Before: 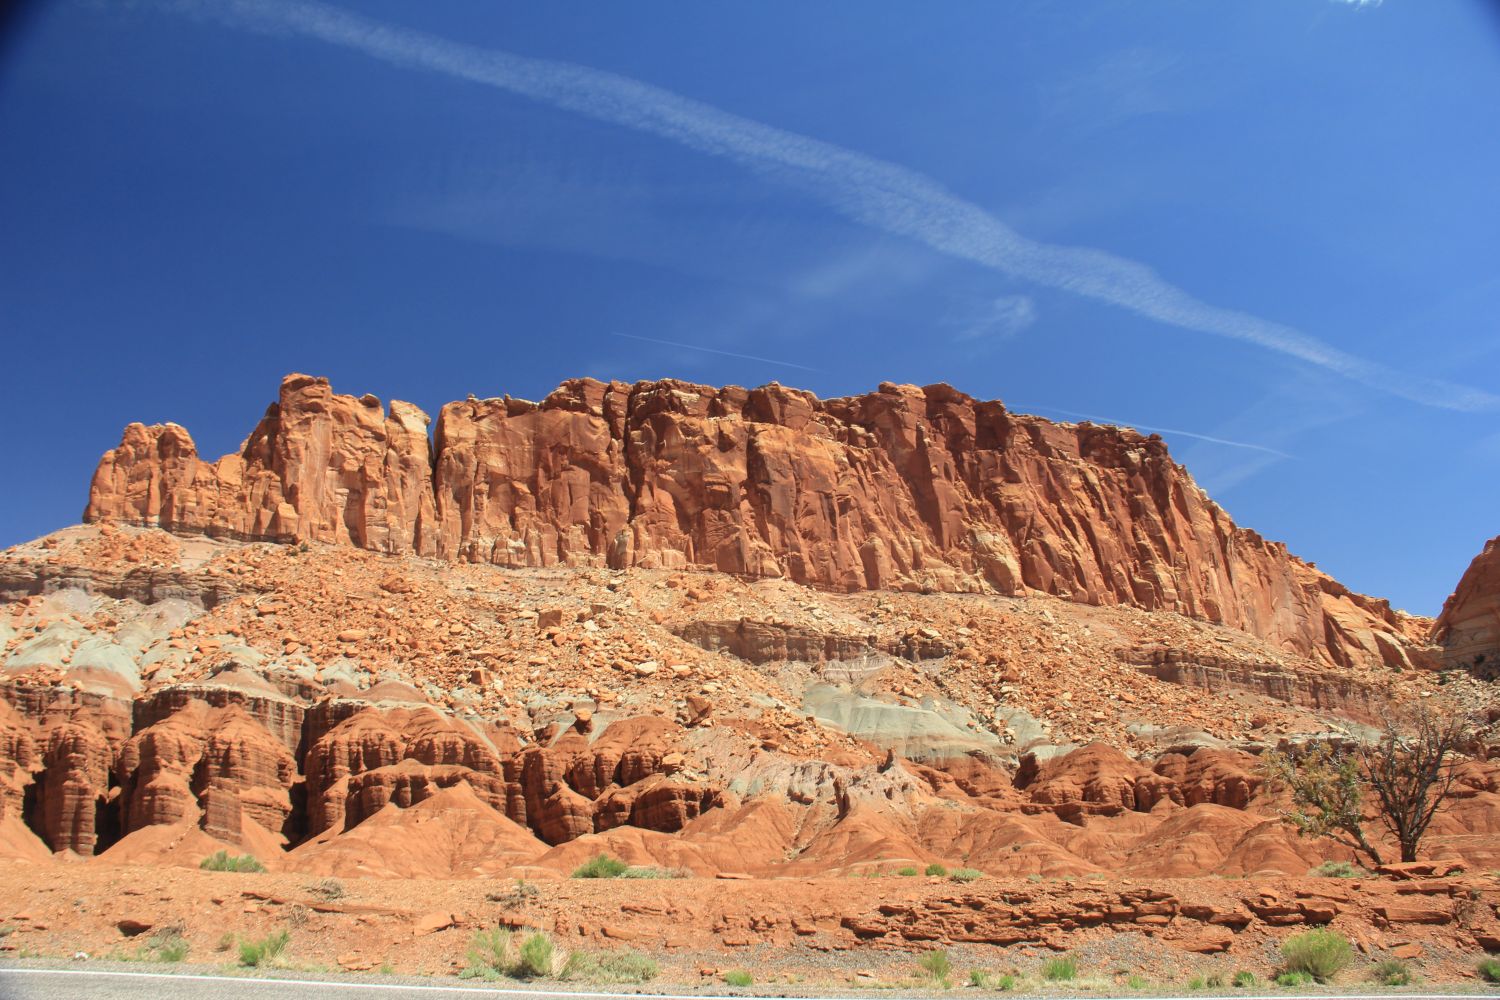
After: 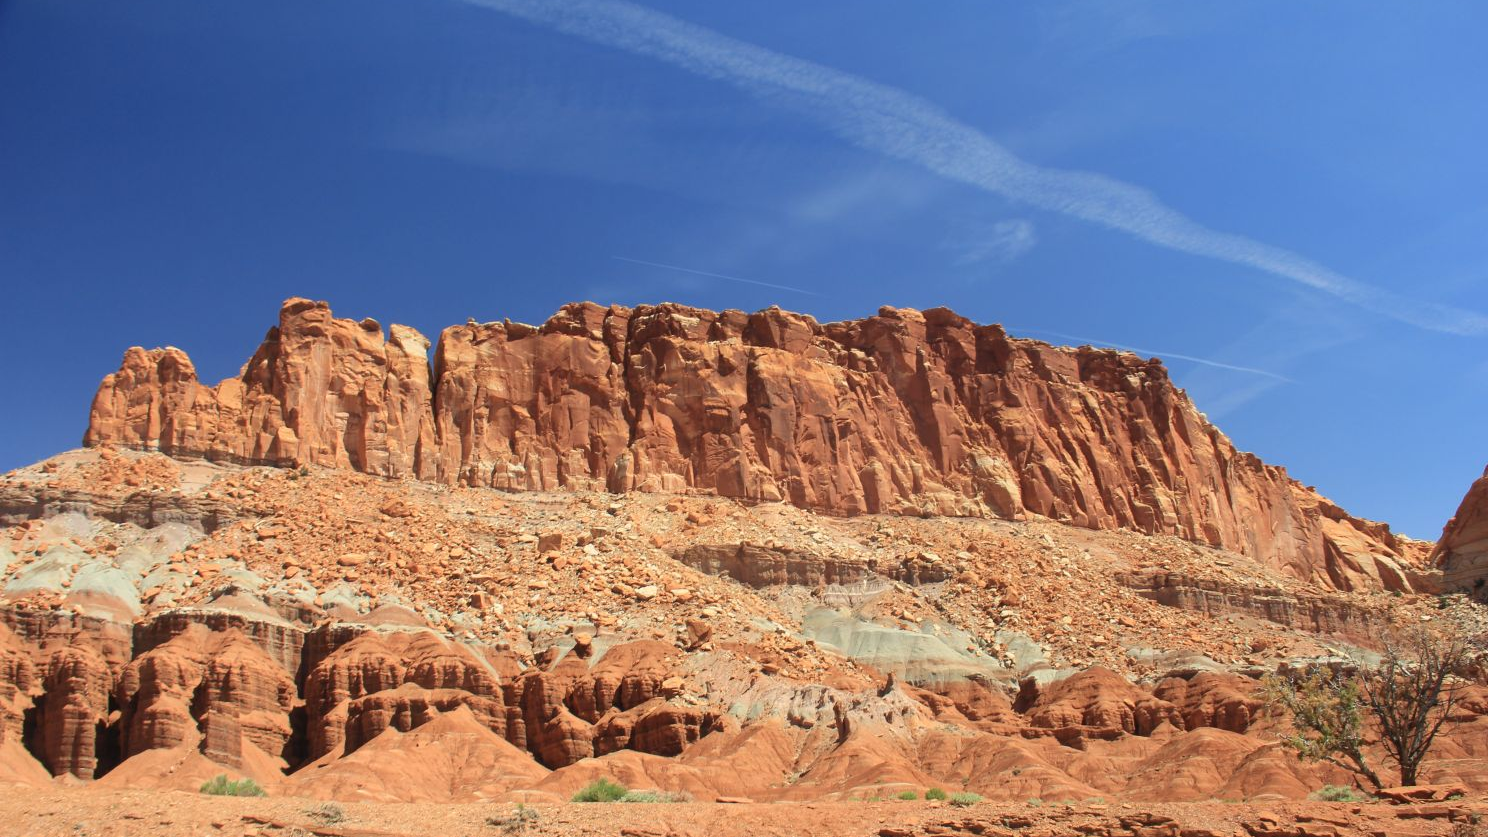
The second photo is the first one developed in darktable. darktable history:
exposure: compensate highlight preservation false
crop: top 7.625%, bottom 8.027%
